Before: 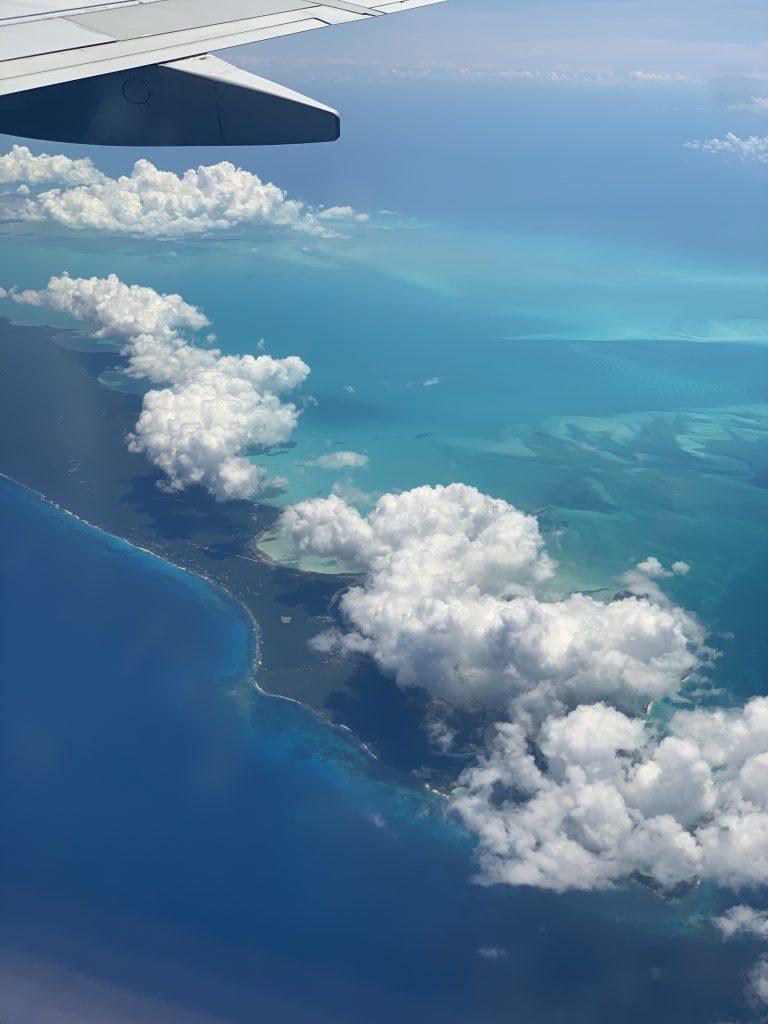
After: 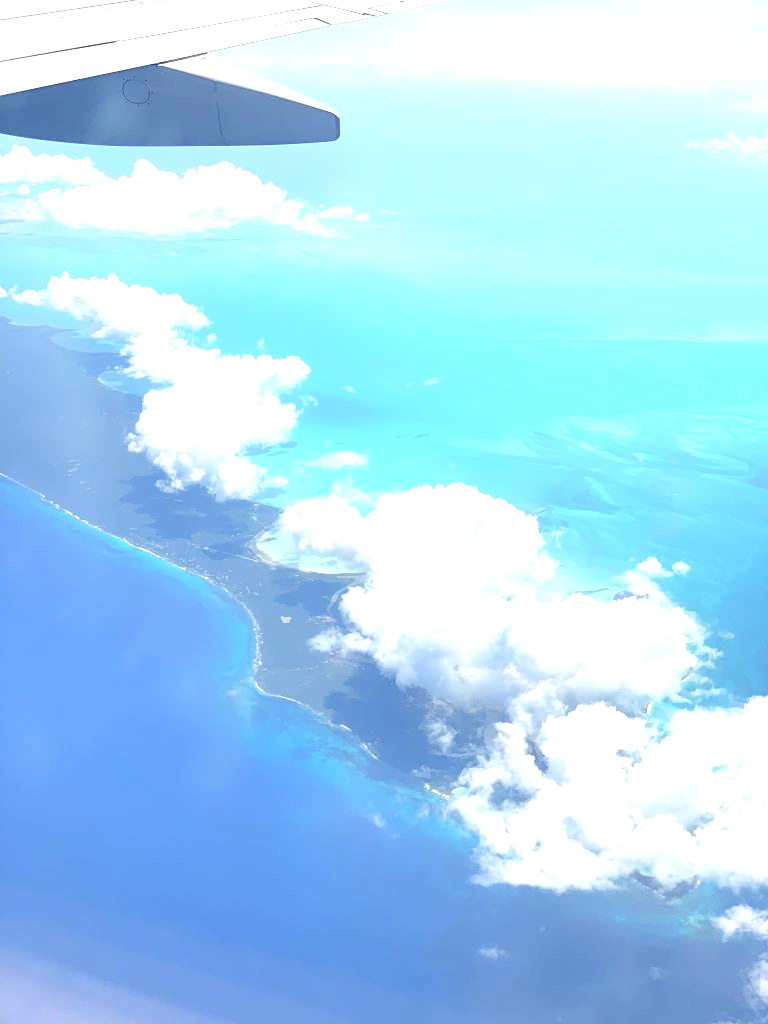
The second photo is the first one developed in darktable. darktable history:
exposure: black level correction 0.001, exposure 1.719 EV, compensate highlight preservation false
contrast brightness saturation: brightness 0.284
